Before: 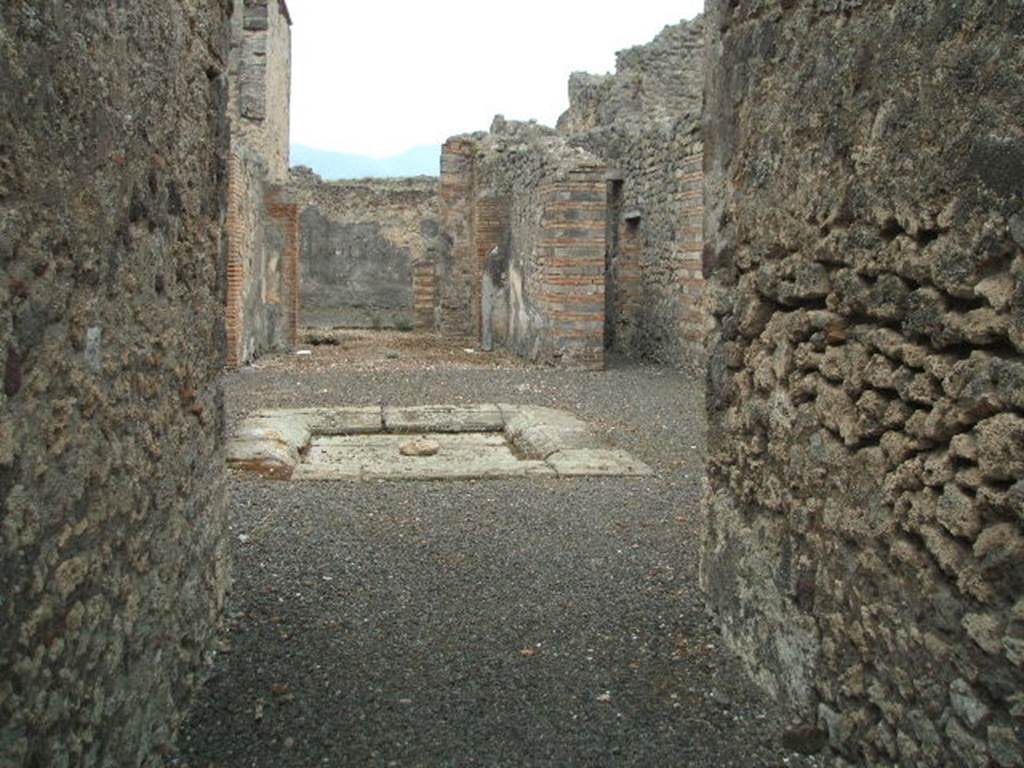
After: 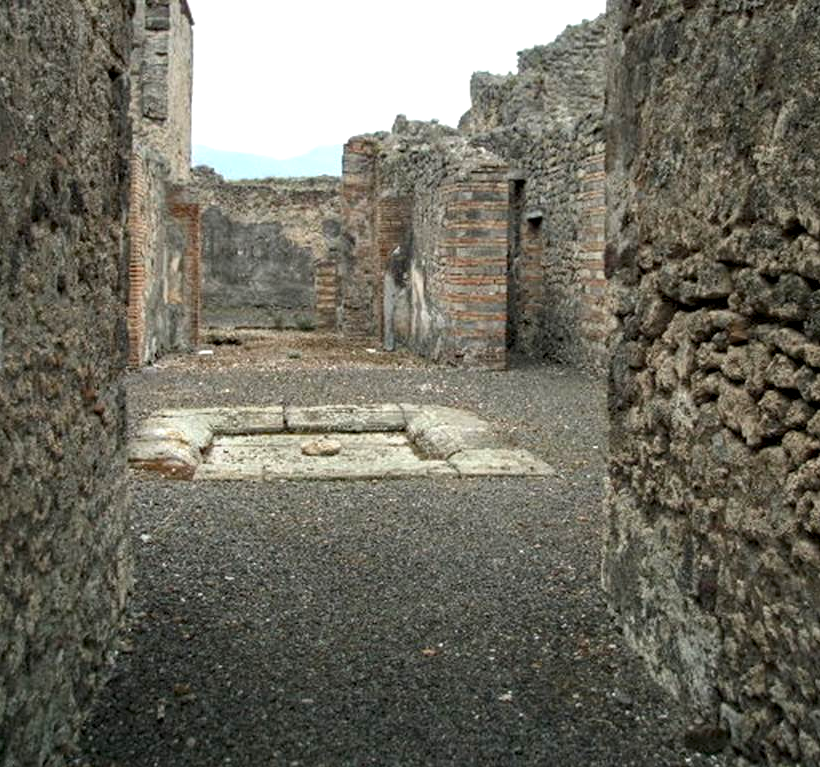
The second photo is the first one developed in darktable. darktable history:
crop and rotate: left 9.581%, right 10.299%
haze removal: compatibility mode true, adaptive false
local contrast: detail 135%, midtone range 0.744
